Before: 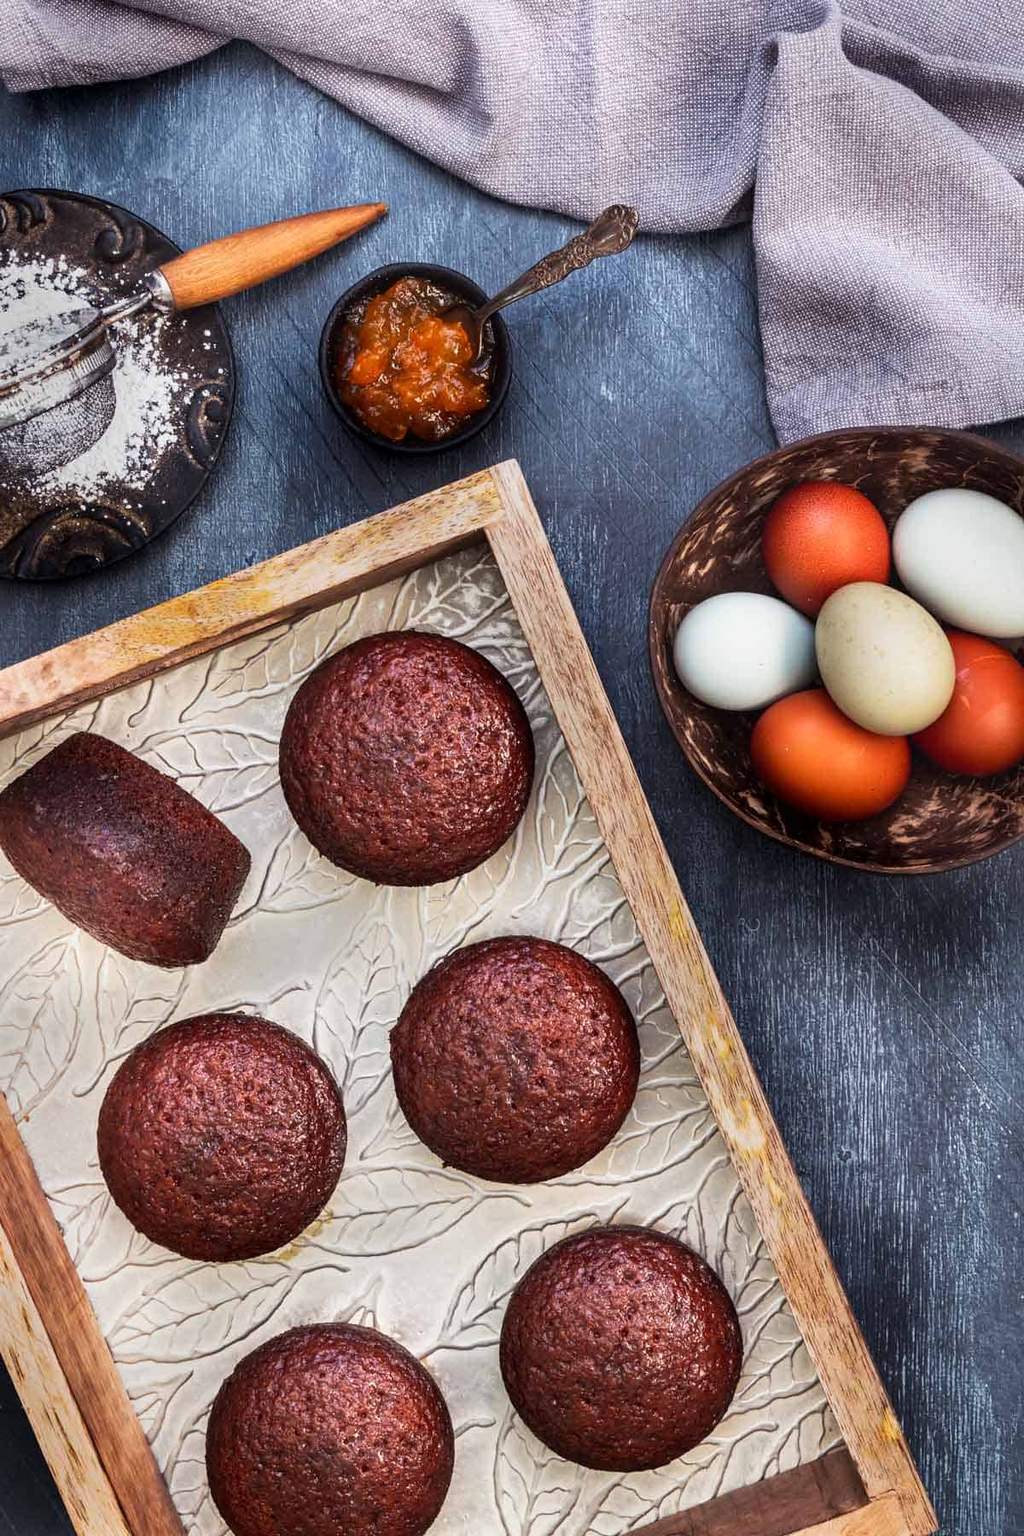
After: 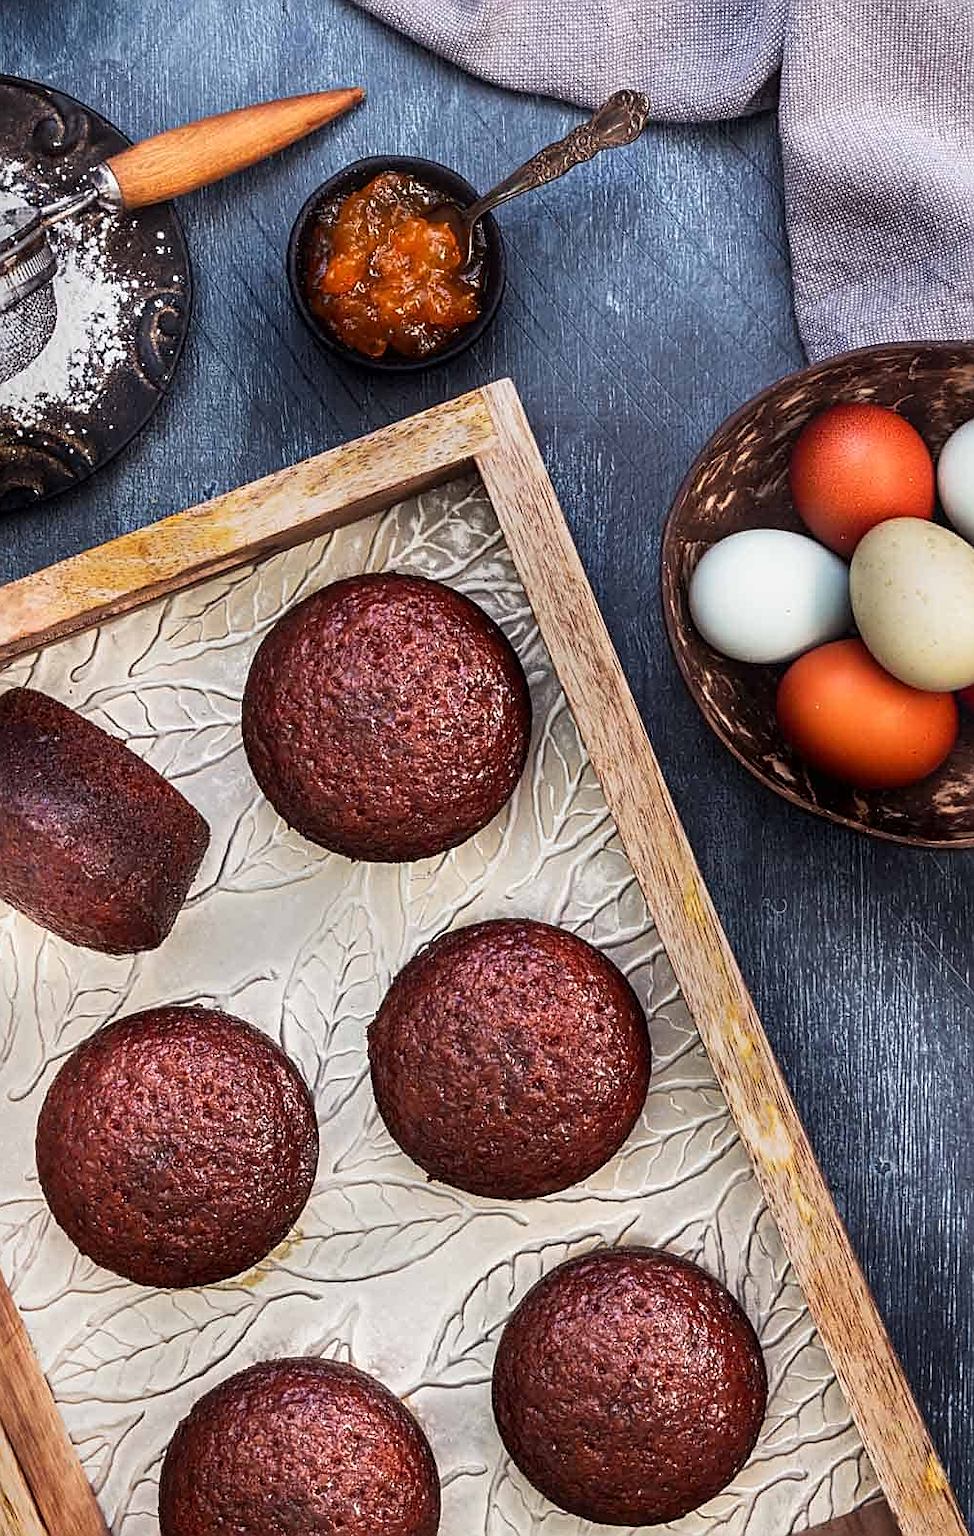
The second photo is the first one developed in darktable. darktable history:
sharpen: on, module defaults
crop: left 6.446%, top 8.188%, right 9.538%, bottom 3.548%
